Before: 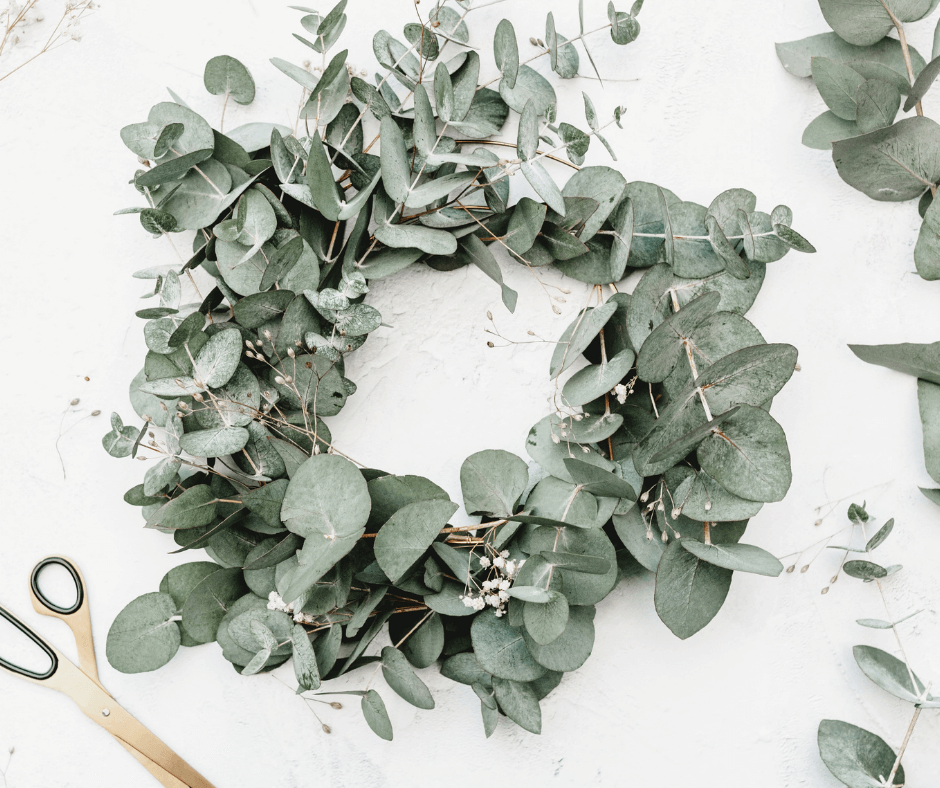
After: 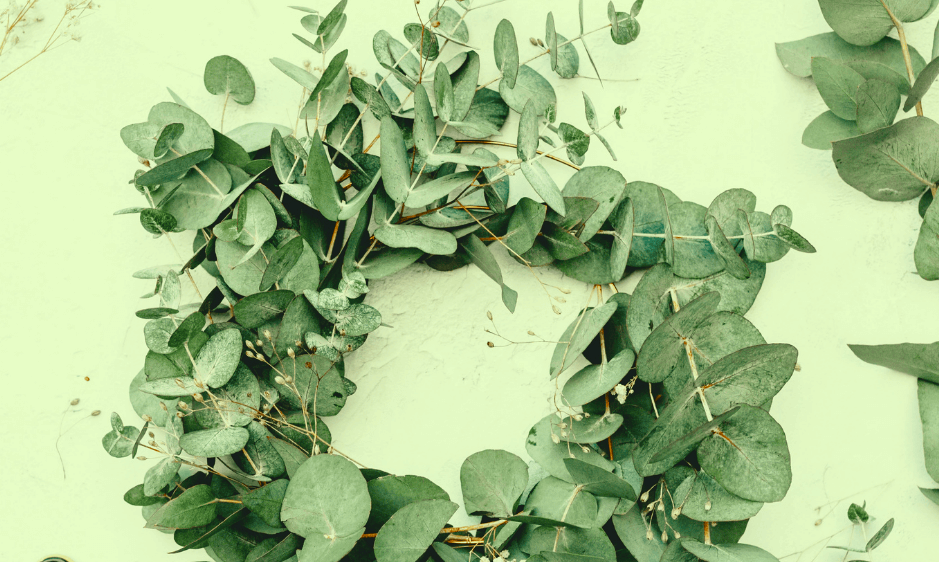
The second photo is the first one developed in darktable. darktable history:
color correction: highlights a* -10.77, highlights b* 9.8, saturation 1.72
crop: bottom 28.576%
color balance rgb: shadows lift › chroma 2%, shadows lift › hue 250°, power › hue 326.4°, highlights gain › chroma 2%, highlights gain › hue 64.8°, global offset › luminance 0.5%, global offset › hue 58.8°, perceptual saturation grading › highlights -25%, perceptual saturation grading › shadows 30%, global vibrance 15%
